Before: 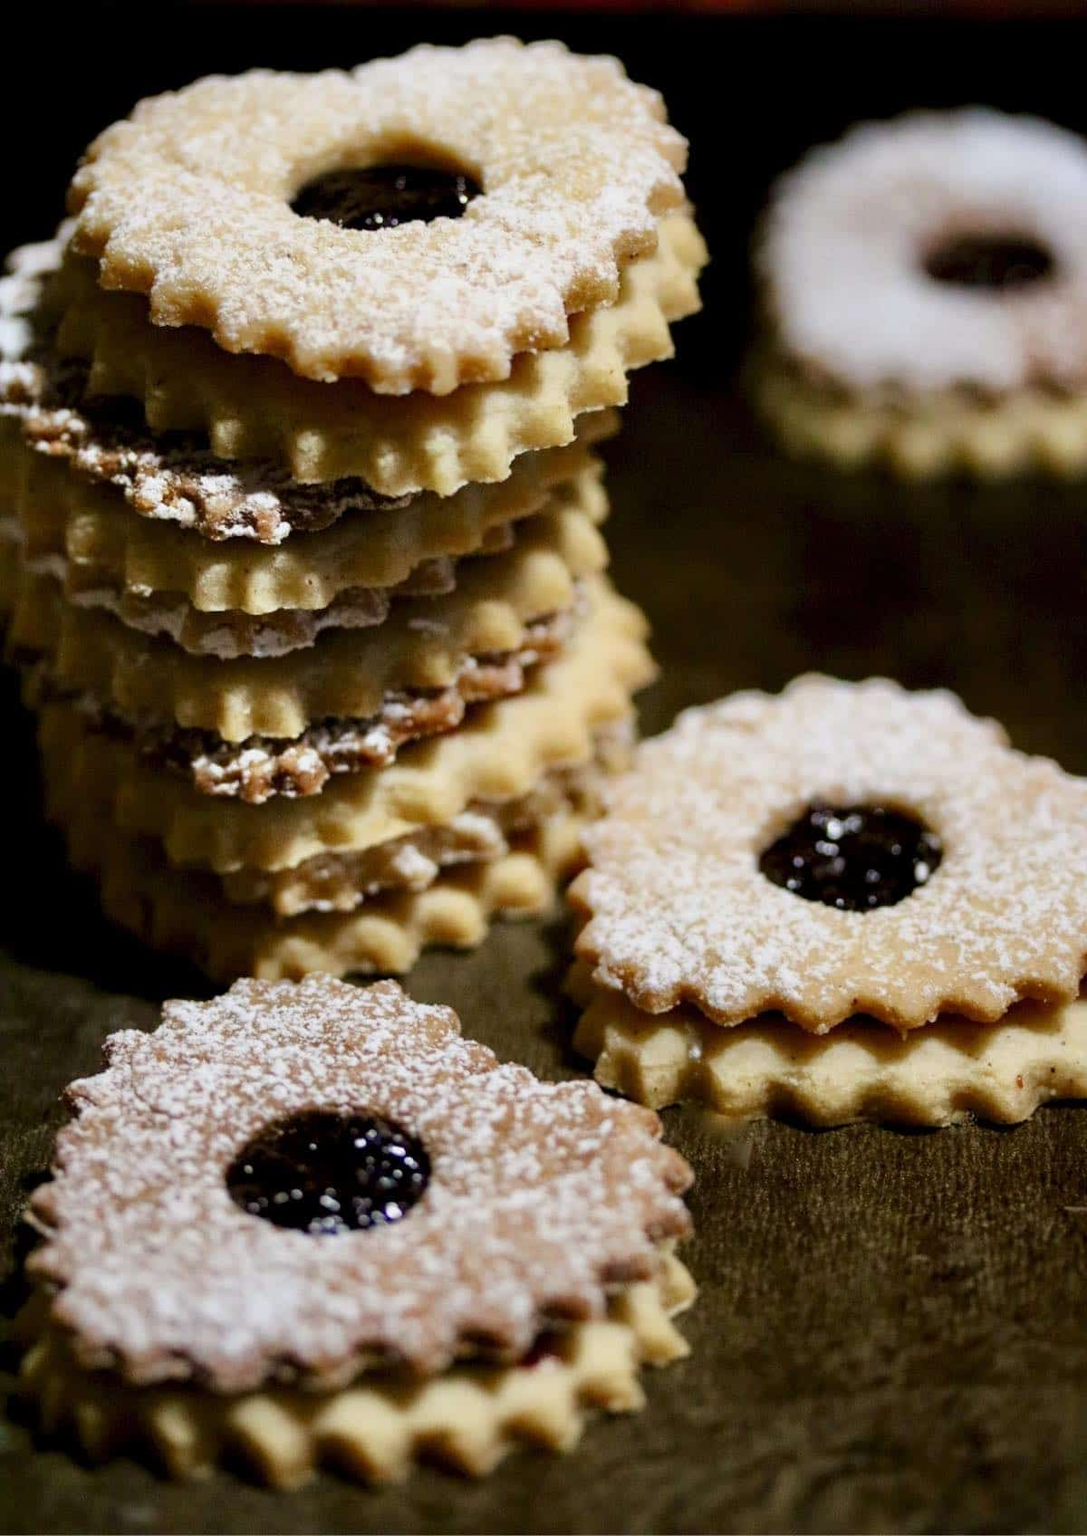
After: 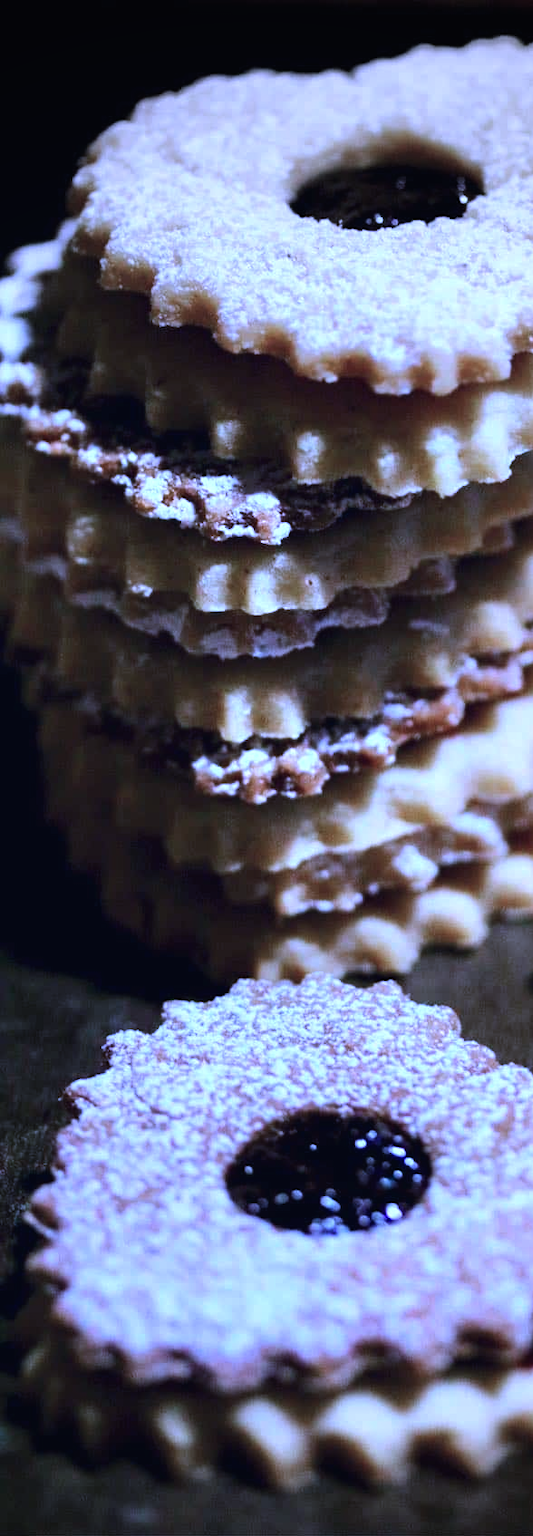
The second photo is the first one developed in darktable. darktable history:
crop and rotate: left 0%, top 0%, right 50.845%
tone equalizer: -8 EV -0.417 EV, -7 EV -0.389 EV, -6 EV -0.333 EV, -5 EV -0.222 EV, -3 EV 0.222 EV, -2 EV 0.333 EV, -1 EV 0.389 EV, +0 EV 0.417 EV, edges refinement/feathering 500, mask exposure compensation -1.57 EV, preserve details no
vignetting: fall-off start 64.63%, center (-0.034, 0.148), width/height ratio 0.881
exposure: black level correction -0.003, exposure 0.04 EV, compensate highlight preservation false
color calibration: output R [1.063, -0.012, -0.003, 0], output B [-0.079, 0.047, 1, 0], illuminant custom, x 0.46, y 0.43, temperature 2642.66 K
